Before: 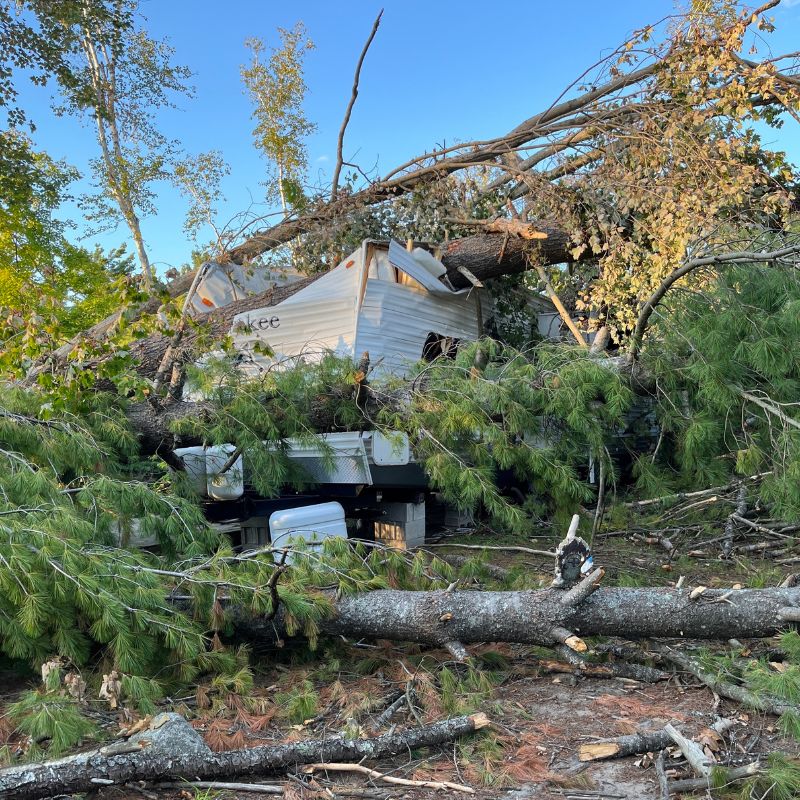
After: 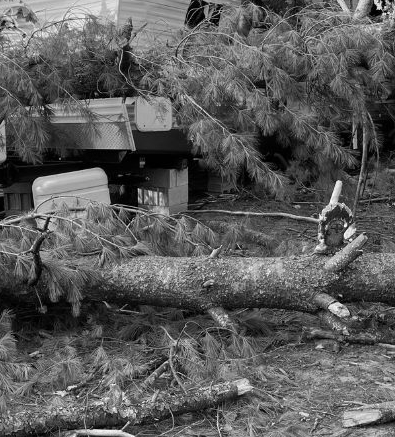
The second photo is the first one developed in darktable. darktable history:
color correction: highlights a* 3.22, highlights b* 1.93, saturation 1.19
crop: left 29.672%, top 41.786%, right 20.851%, bottom 3.487%
monochrome: a 32, b 64, size 2.3
